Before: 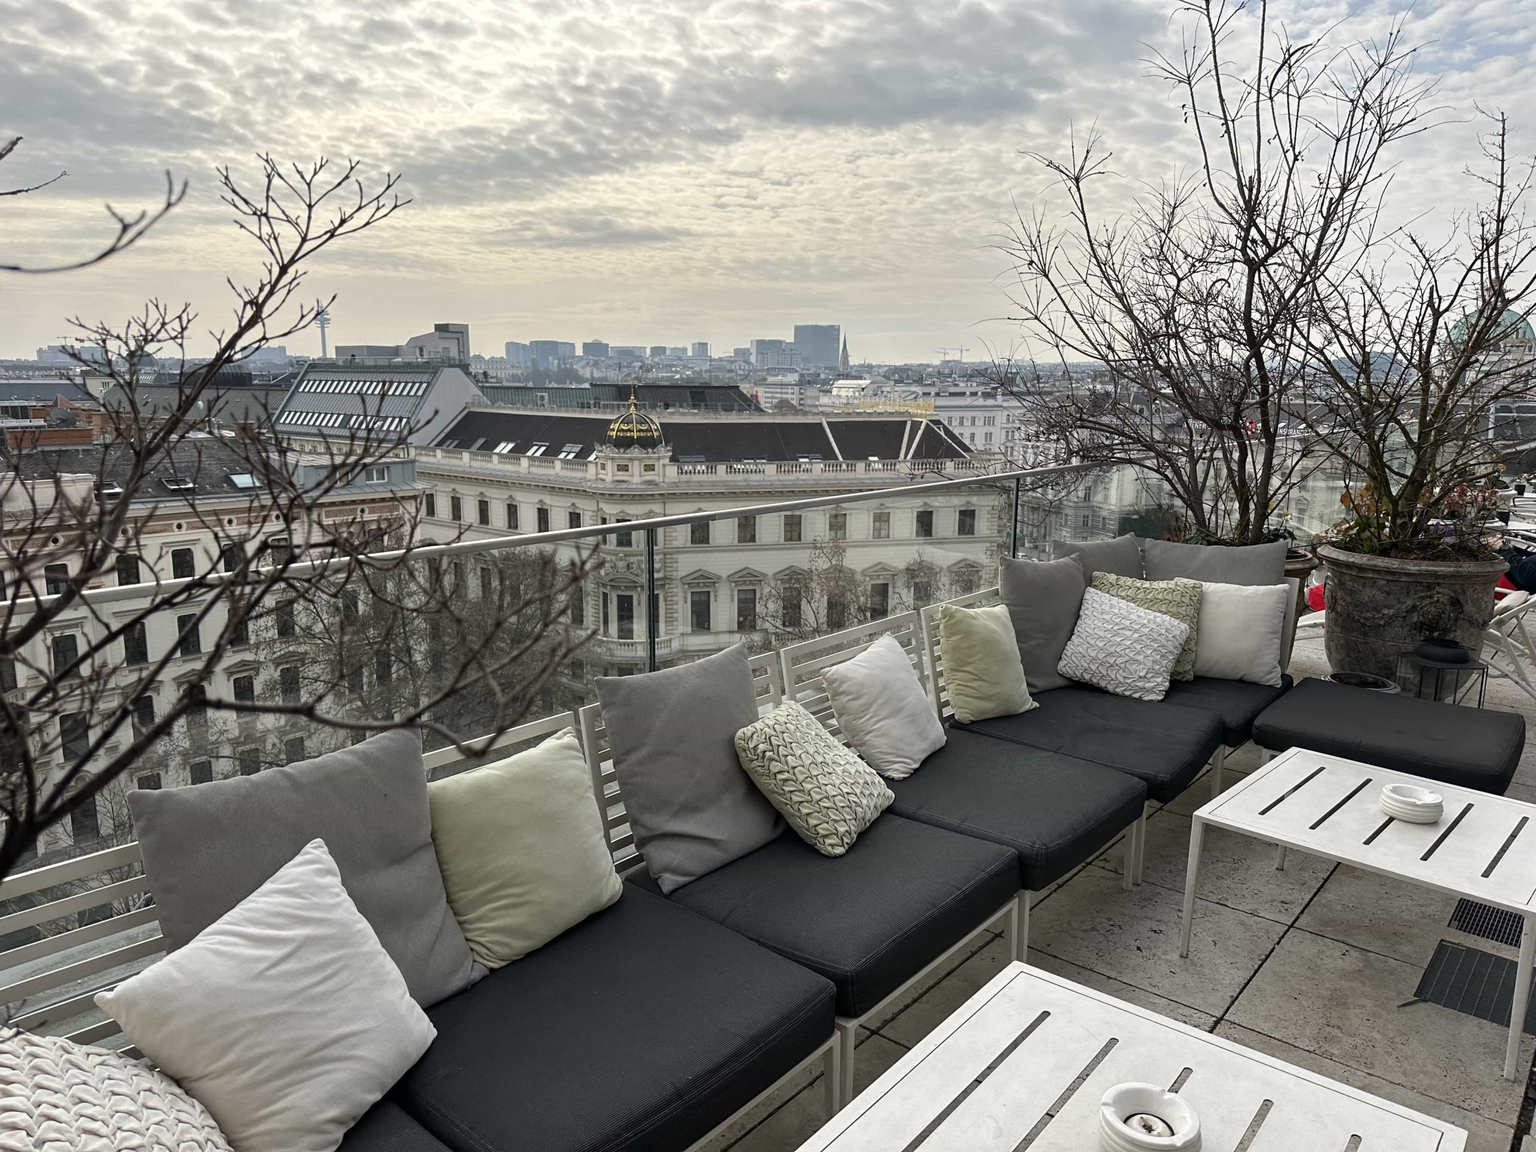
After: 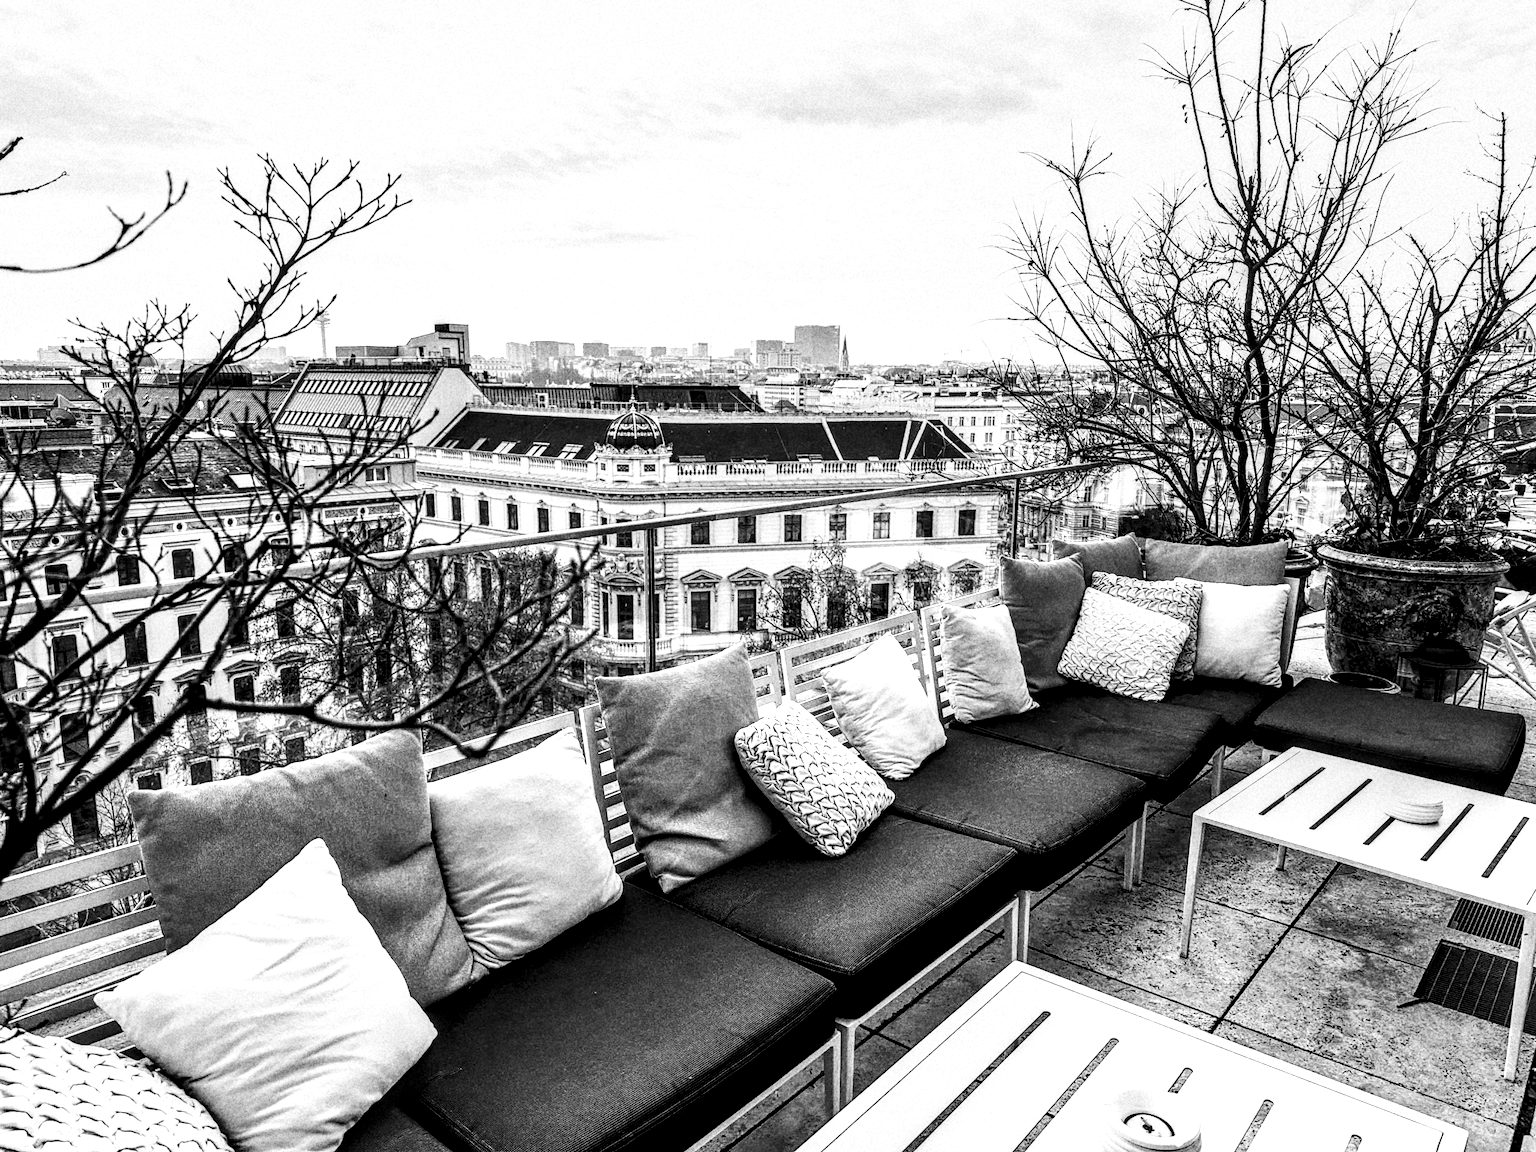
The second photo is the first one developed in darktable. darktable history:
color contrast: green-magenta contrast 0.8, blue-yellow contrast 1.1, unbound 0
base curve: curves: ch0 [(0, 0) (0.007, 0.004) (0.027, 0.03) (0.046, 0.07) (0.207, 0.54) (0.442, 0.872) (0.673, 0.972) (1, 1)], preserve colors none
shadows and highlights: low approximation 0.01, soften with gaussian
monochrome: on, module defaults
color correction: highlights a* 1.12, highlights b* 24.26, shadows a* 15.58, shadows b* 24.26
local contrast: highlights 19%, detail 186%
tone equalizer: -8 EV -0.75 EV, -7 EV -0.7 EV, -6 EV -0.6 EV, -5 EV -0.4 EV, -3 EV 0.4 EV, -2 EV 0.6 EV, -1 EV 0.7 EV, +0 EV 0.75 EV, edges refinement/feathering 500, mask exposure compensation -1.57 EV, preserve details no
grain: coarseness 14.49 ISO, strength 48.04%, mid-tones bias 35%
